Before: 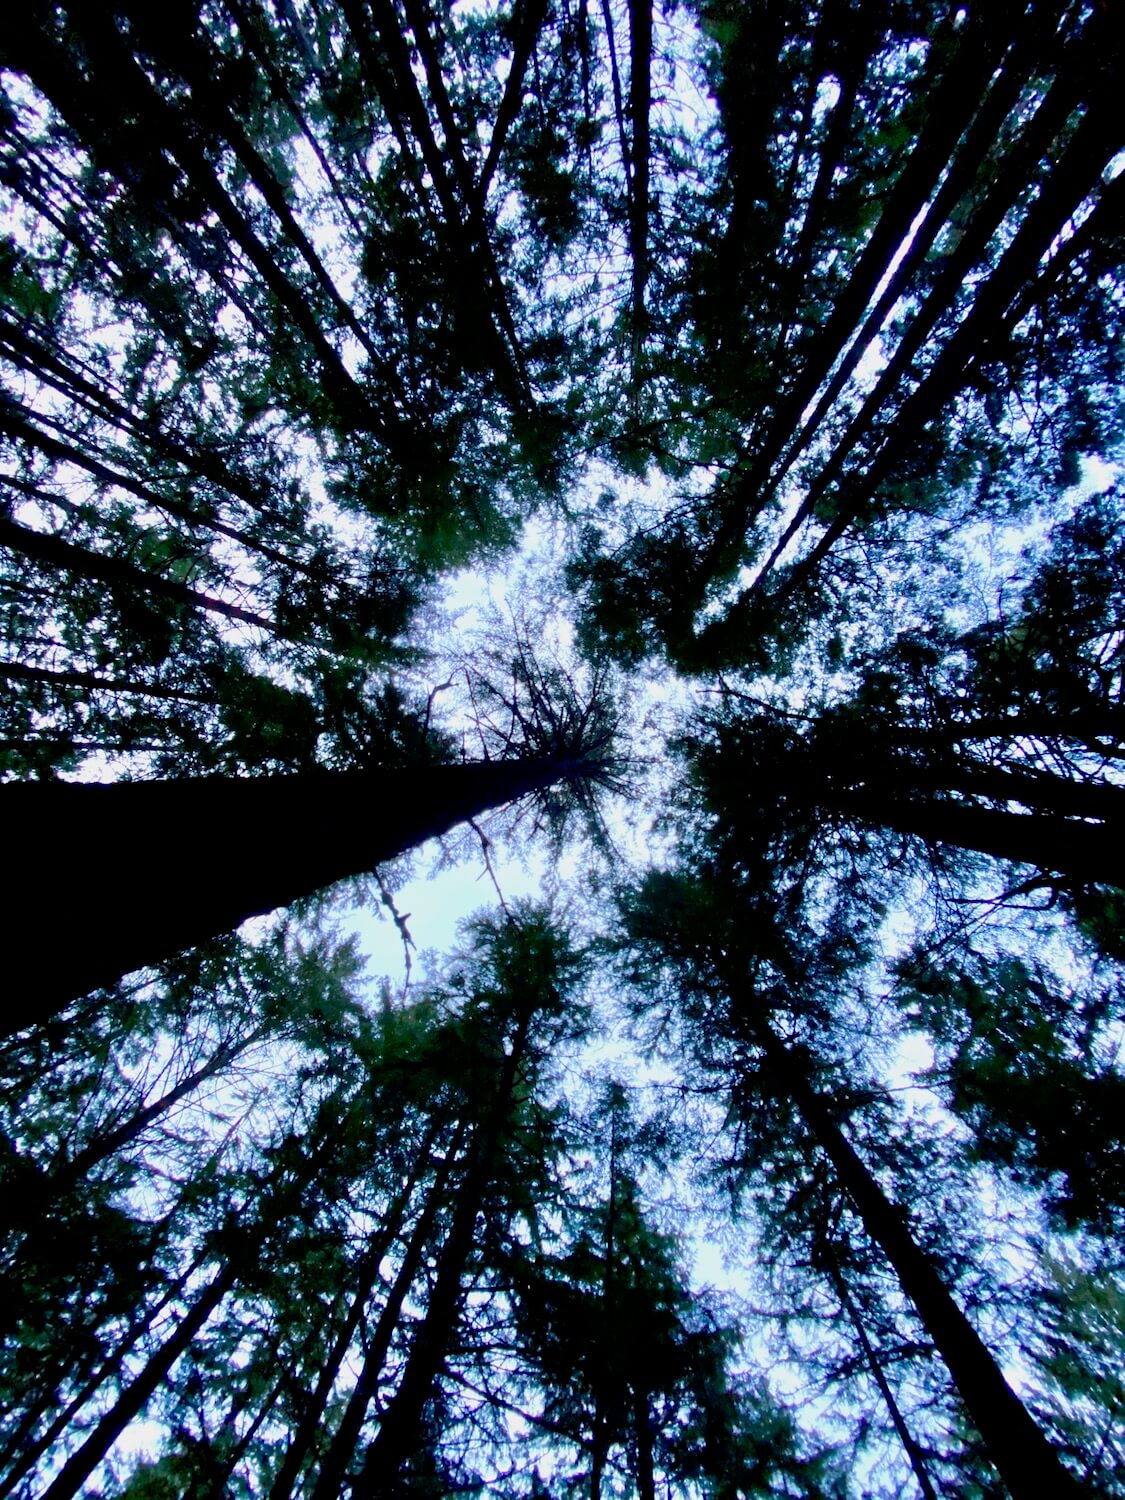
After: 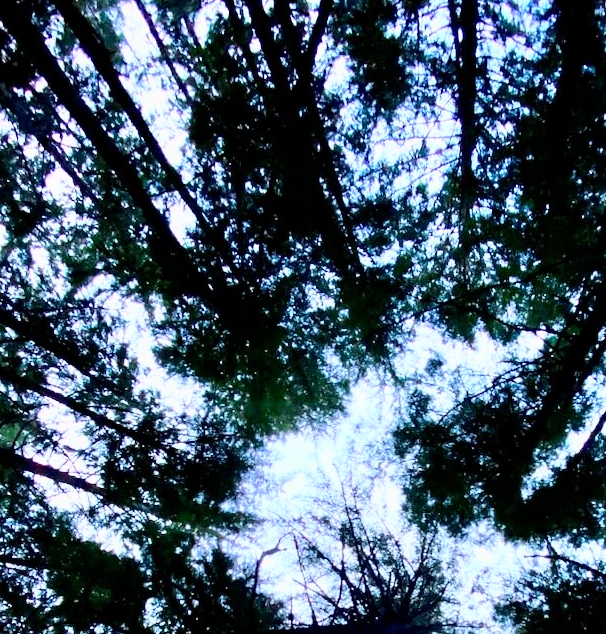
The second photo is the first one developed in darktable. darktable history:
base curve: curves: ch0 [(0, 0) (0.028, 0.03) (0.121, 0.232) (0.46, 0.748) (0.859, 0.968) (1, 1)]
crop: left 15.306%, top 9.065%, right 30.789%, bottom 48.638%
